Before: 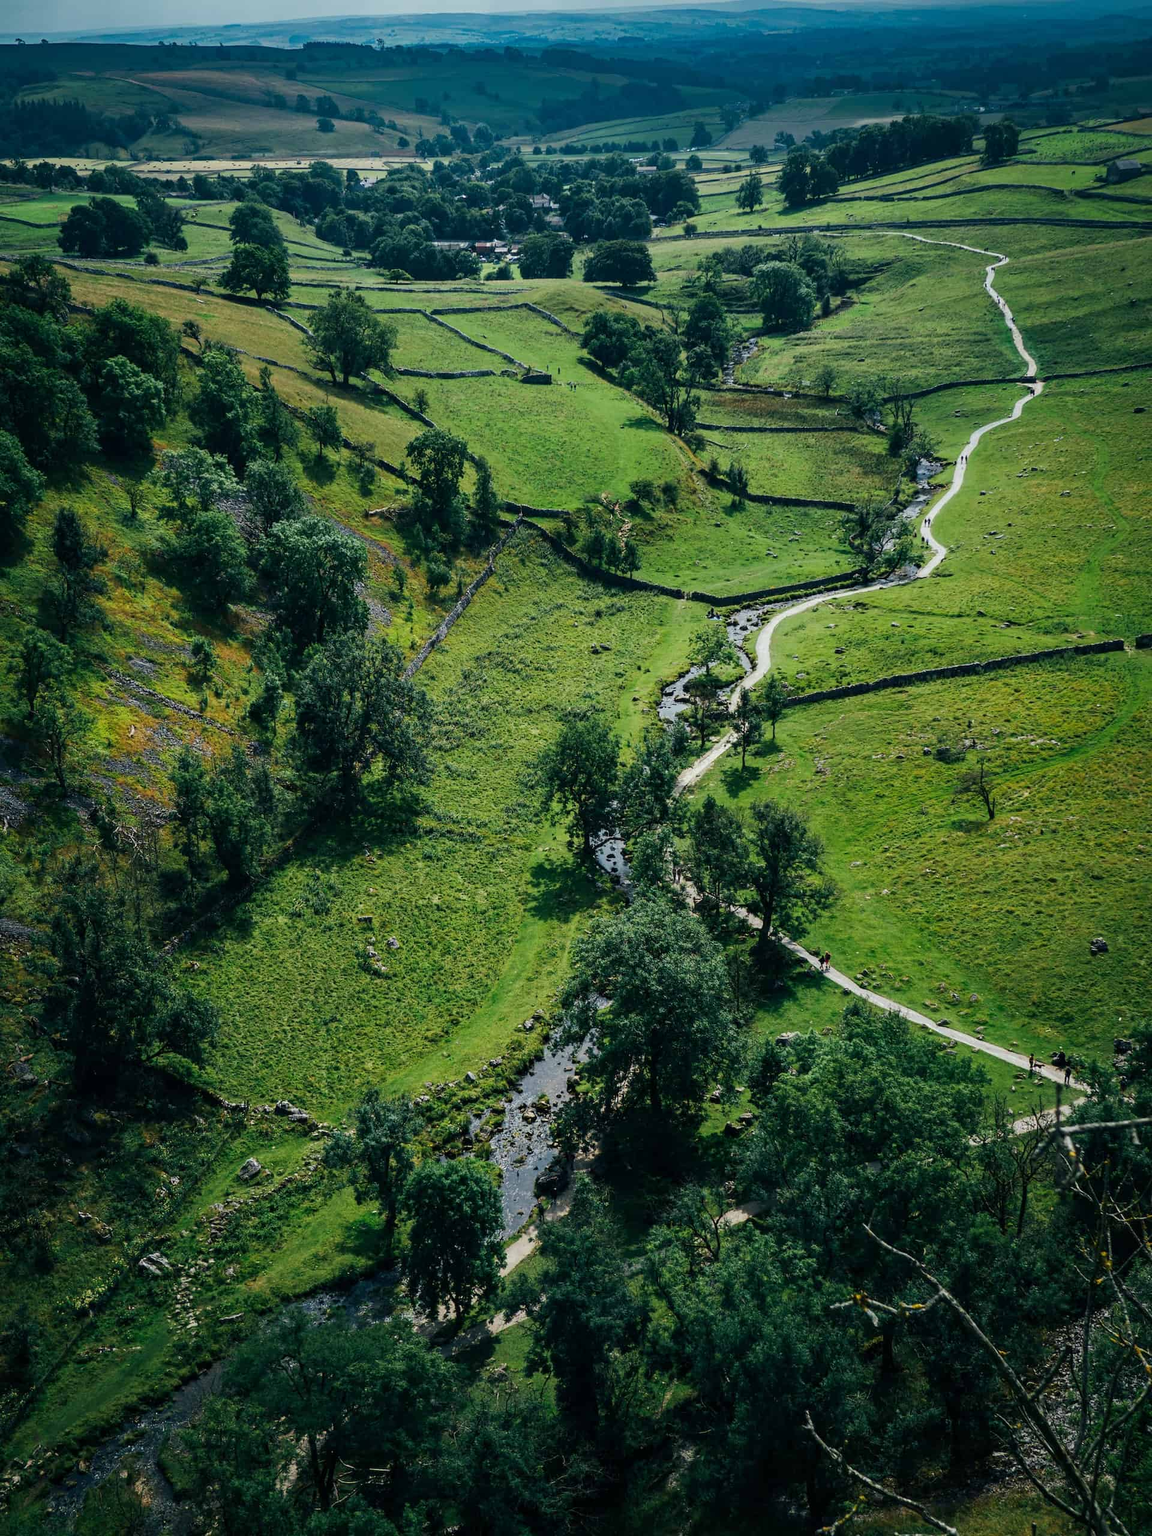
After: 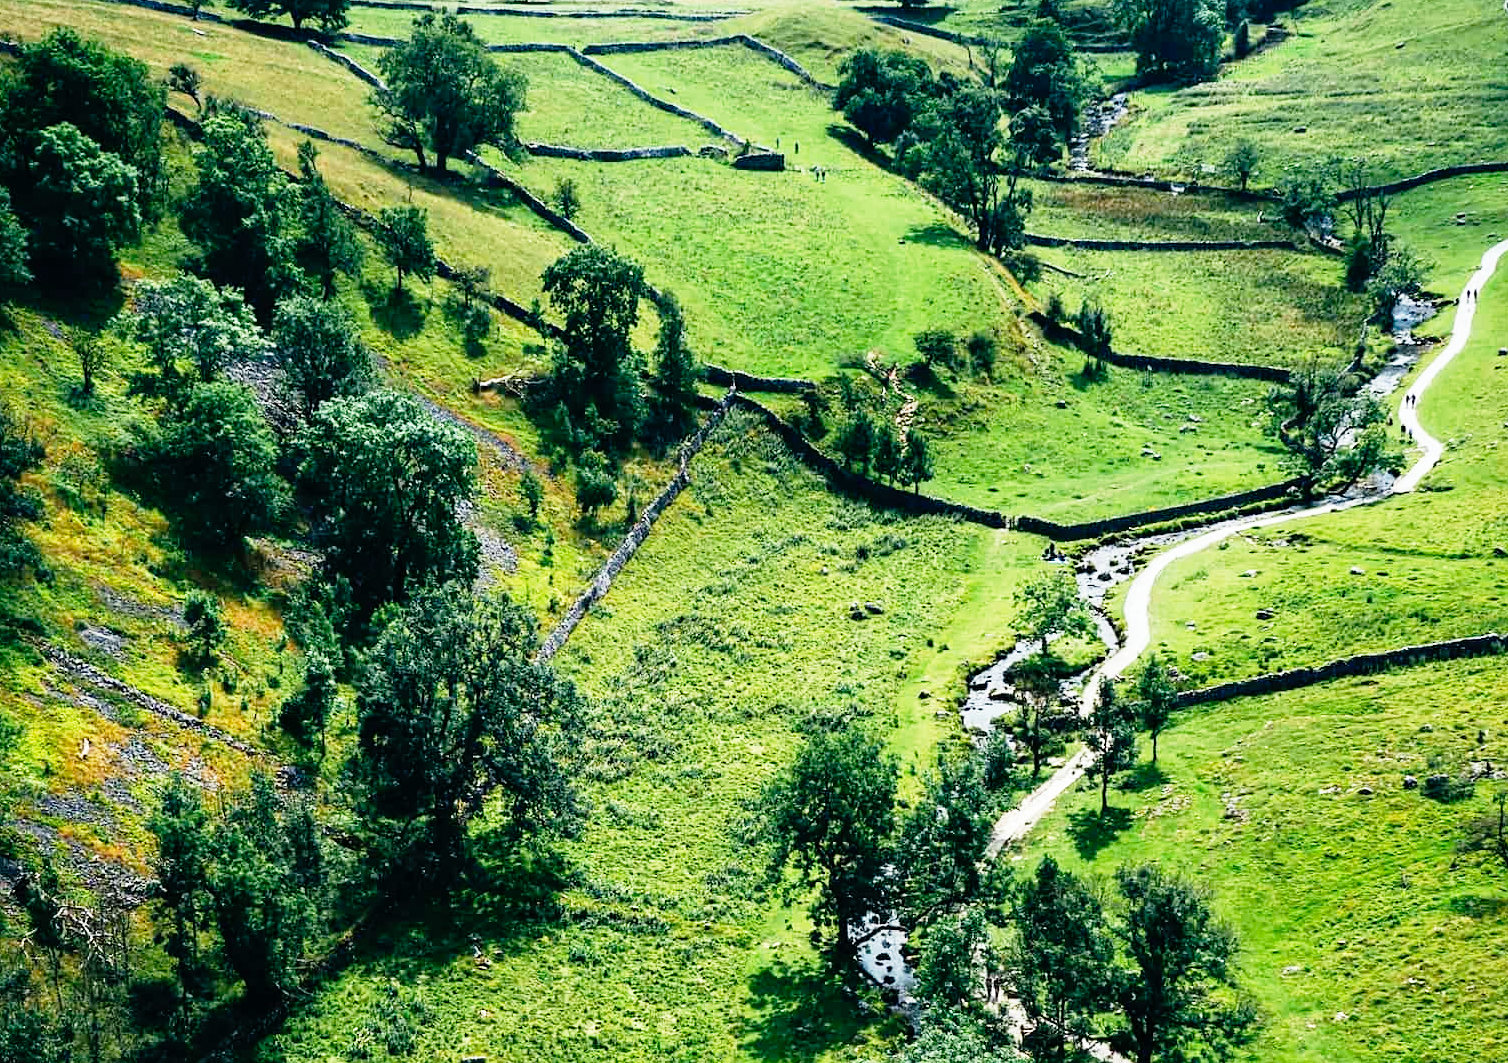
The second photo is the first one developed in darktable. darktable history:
sharpen: amount 0.2
color correction: highlights a* 0.003, highlights b* -0.283
base curve: curves: ch0 [(0, 0) (0.012, 0.01) (0.073, 0.168) (0.31, 0.711) (0.645, 0.957) (1, 1)], preserve colors none
crop: left 7.036%, top 18.398%, right 14.379%, bottom 40.043%
